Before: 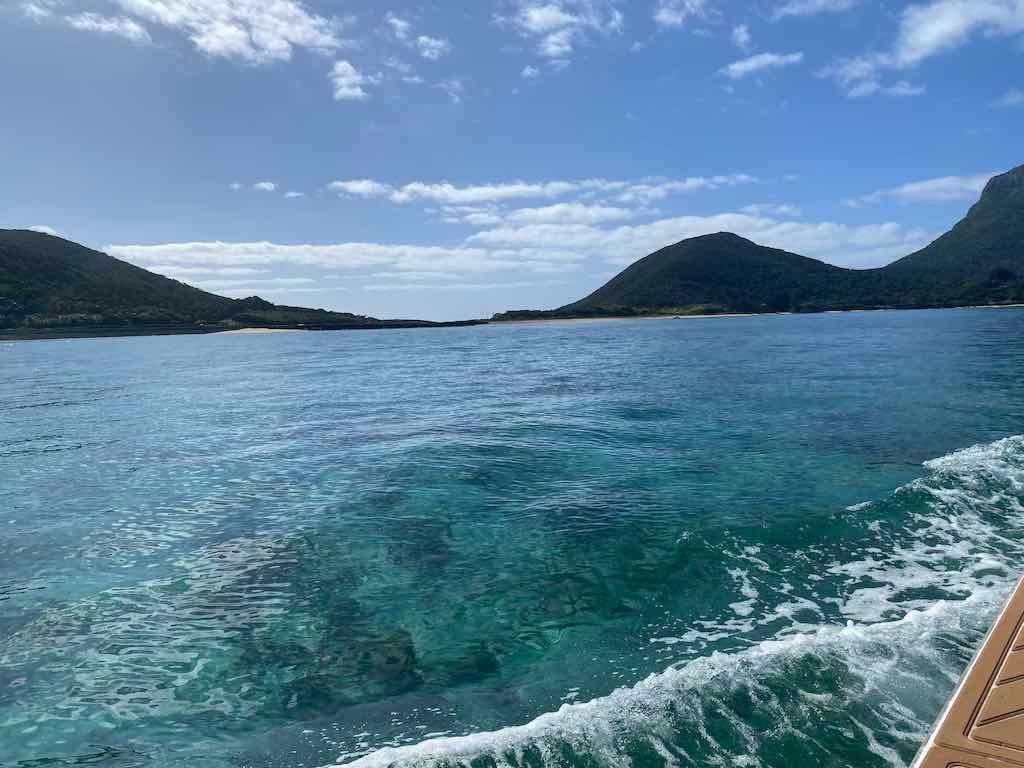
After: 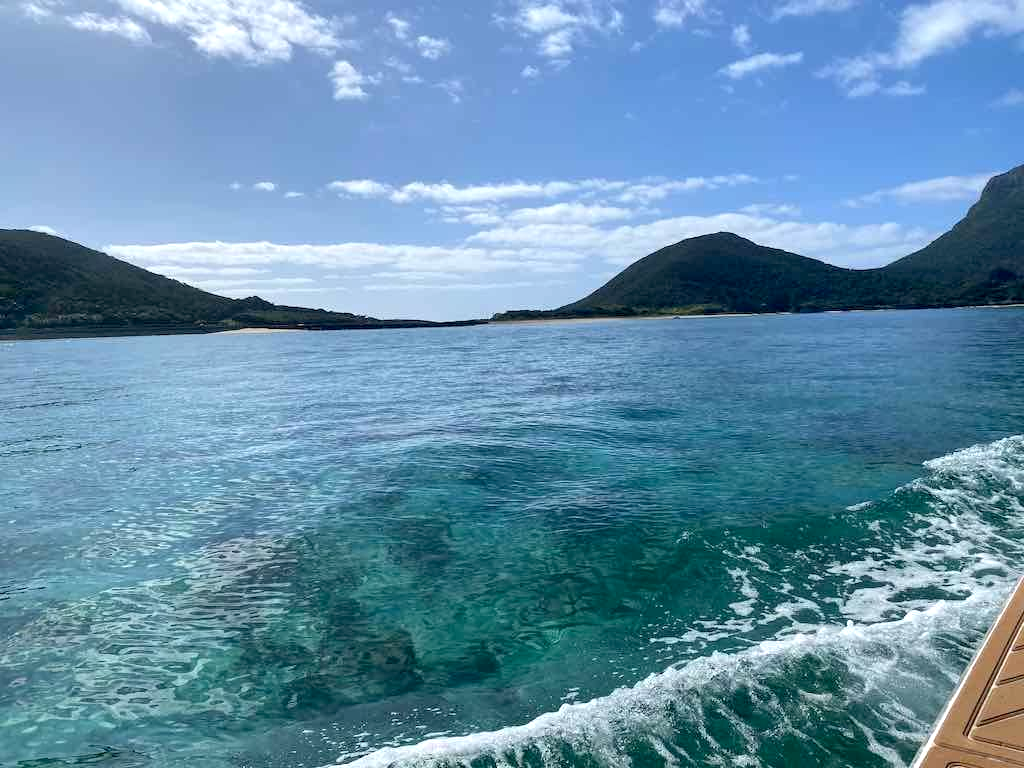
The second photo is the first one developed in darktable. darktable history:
exposure: black level correction 0.005, exposure 0.276 EV, compensate highlight preservation false
